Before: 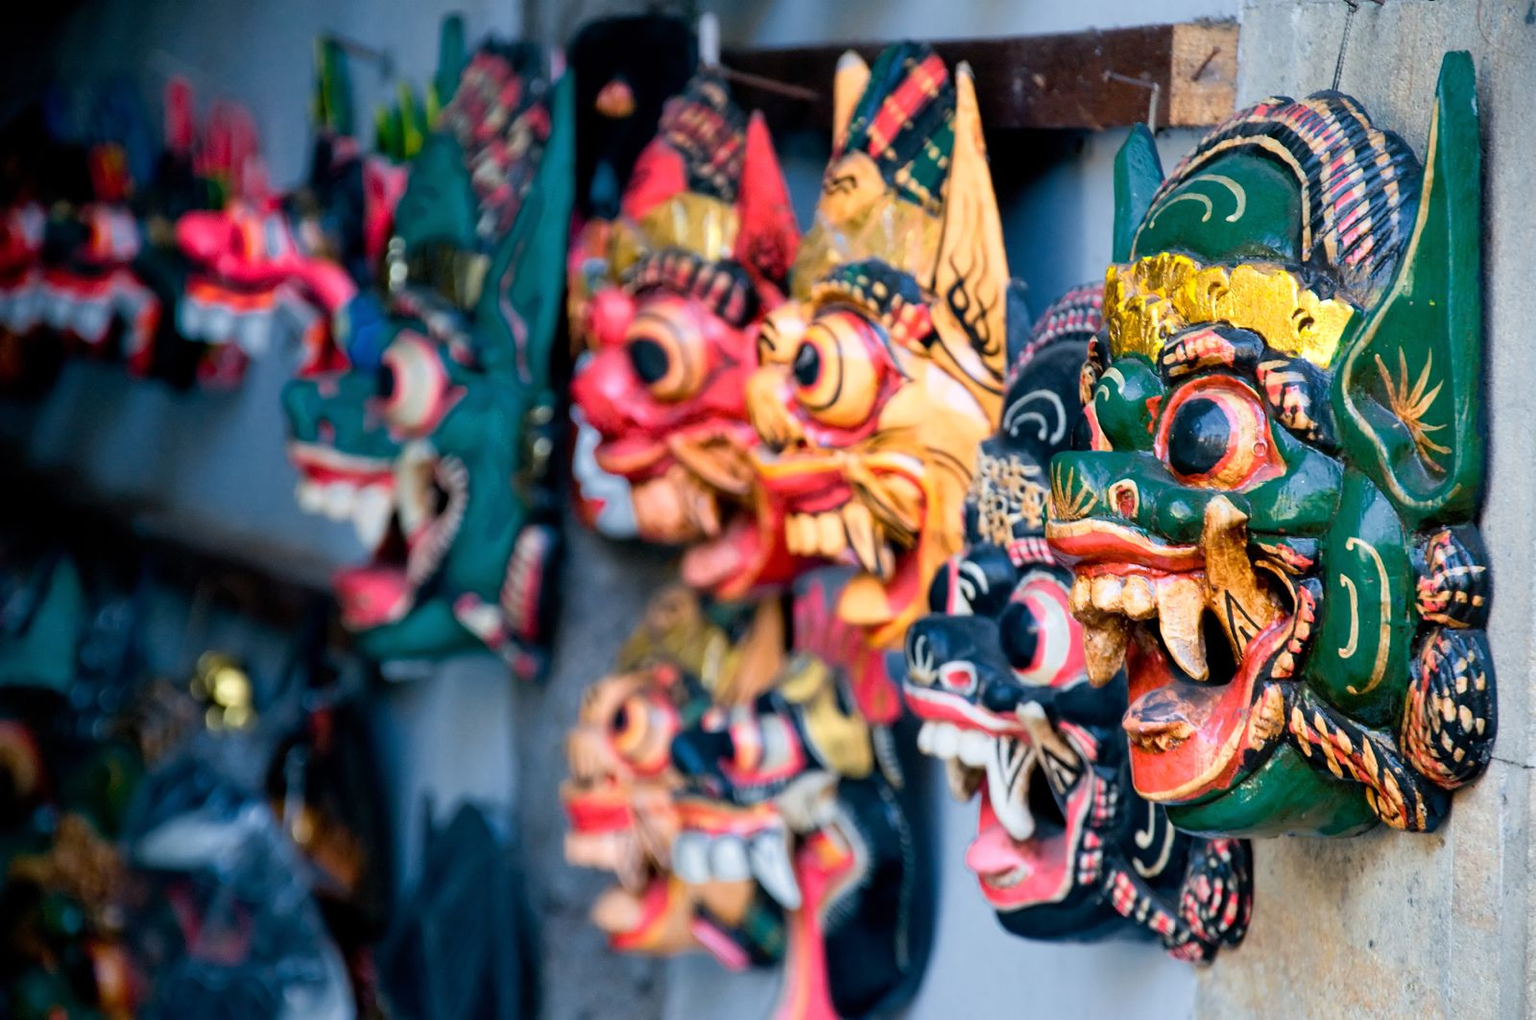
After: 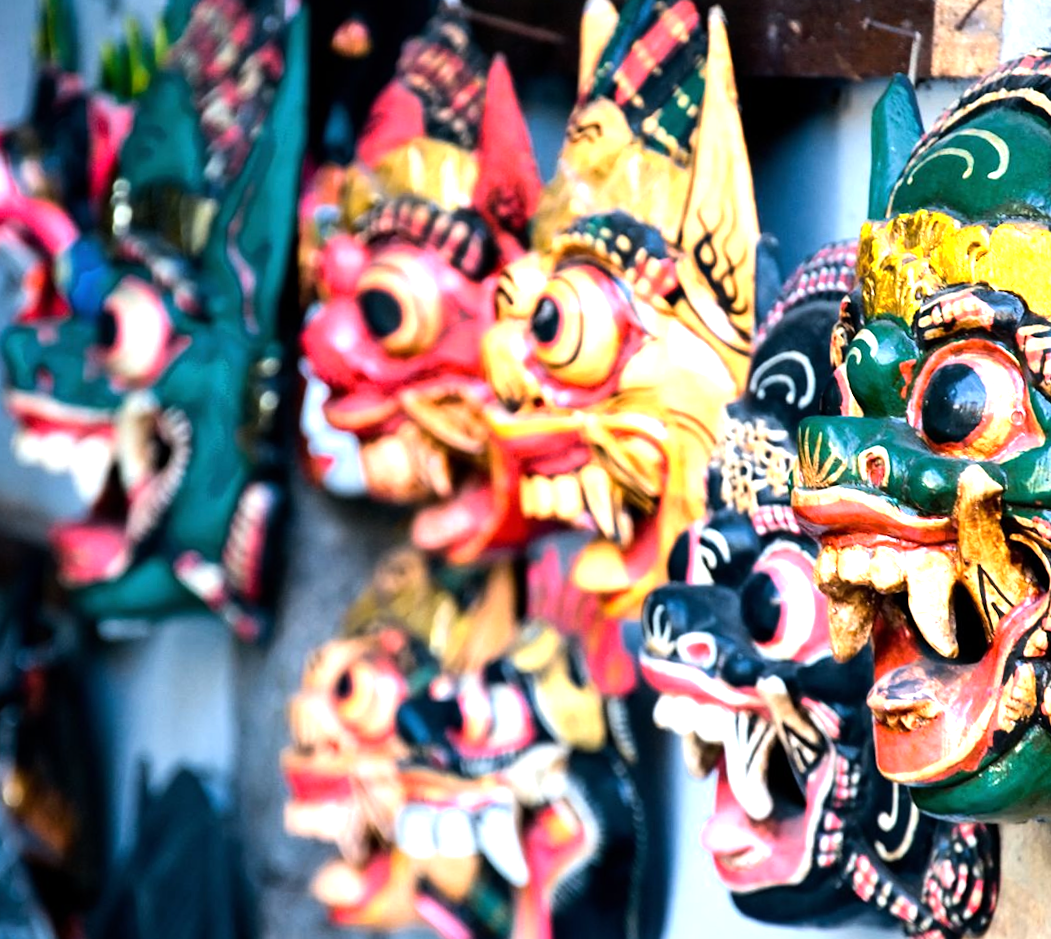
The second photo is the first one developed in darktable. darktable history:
exposure: exposure 0.493 EV, compensate highlight preservation false
rotate and perspective: rotation -2.12°, lens shift (vertical) 0.009, lens shift (horizontal) -0.008, automatic cropping original format, crop left 0.036, crop right 0.964, crop top 0.05, crop bottom 0.959
tone equalizer: -8 EV -0.75 EV, -7 EV -0.7 EV, -6 EV -0.6 EV, -5 EV -0.4 EV, -3 EV 0.4 EV, -2 EV 0.6 EV, -1 EV 0.7 EV, +0 EV 0.75 EV, edges refinement/feathering 500, mask exposure compensation -1.57 EV, preserve details no
crop and rotate: angle -3.27°, left 14.277%, top 0.028%, right 10.766%, bottom 0.028%
